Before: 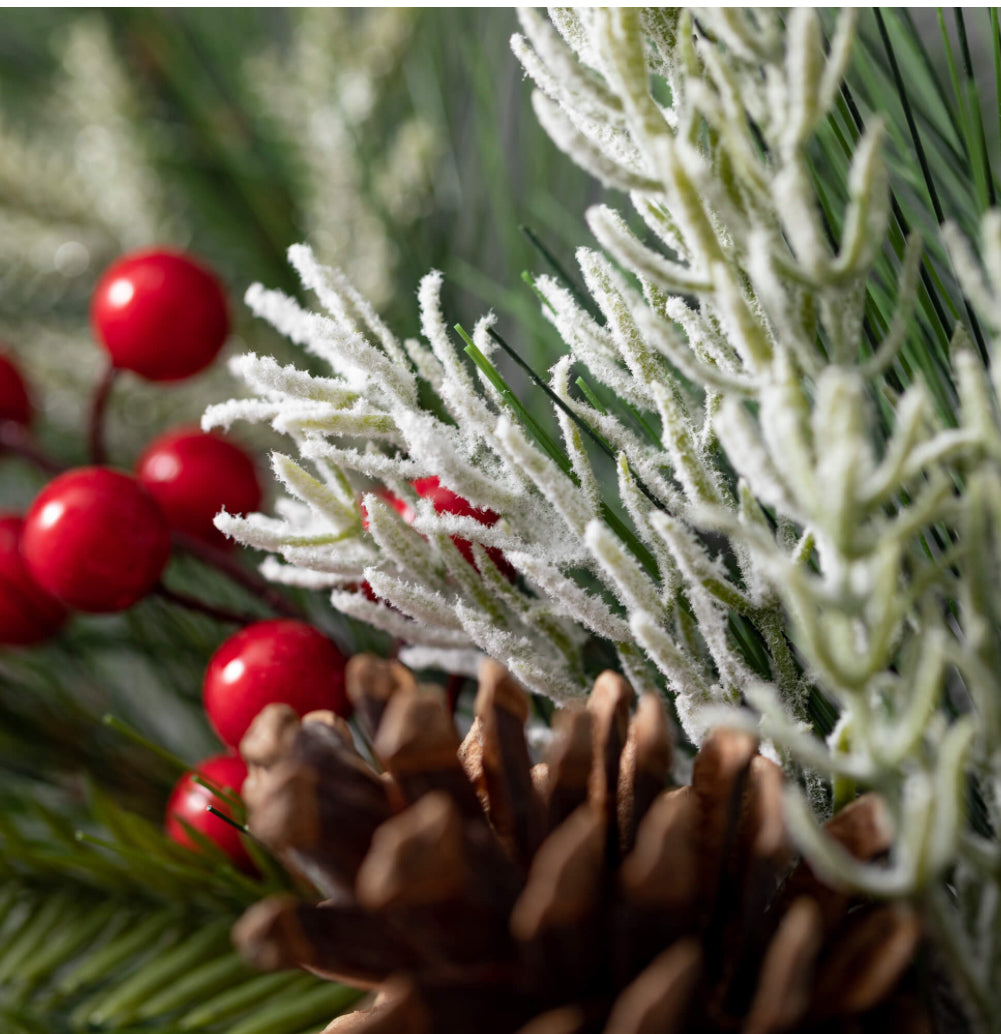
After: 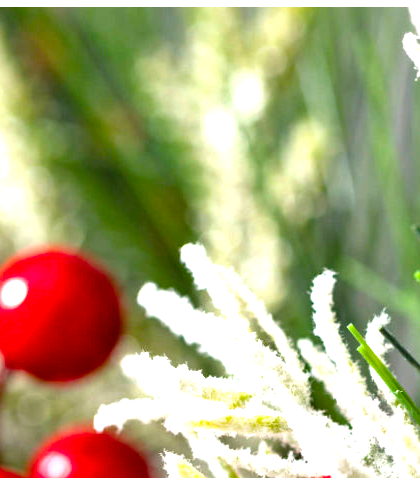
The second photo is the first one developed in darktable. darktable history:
exposure: black level correction 0, exposure 1 EV, compensate exposure bias true, compensate highlight preservation false
color balance rgb: perceptual saturation grading › global saturation 36%, perceptual brilliance grading › global brilliance 10%, global vibrance 20%
crop and rotate: left 10.817%, top 0.062%, right 47.194%, bottom 53.626%
